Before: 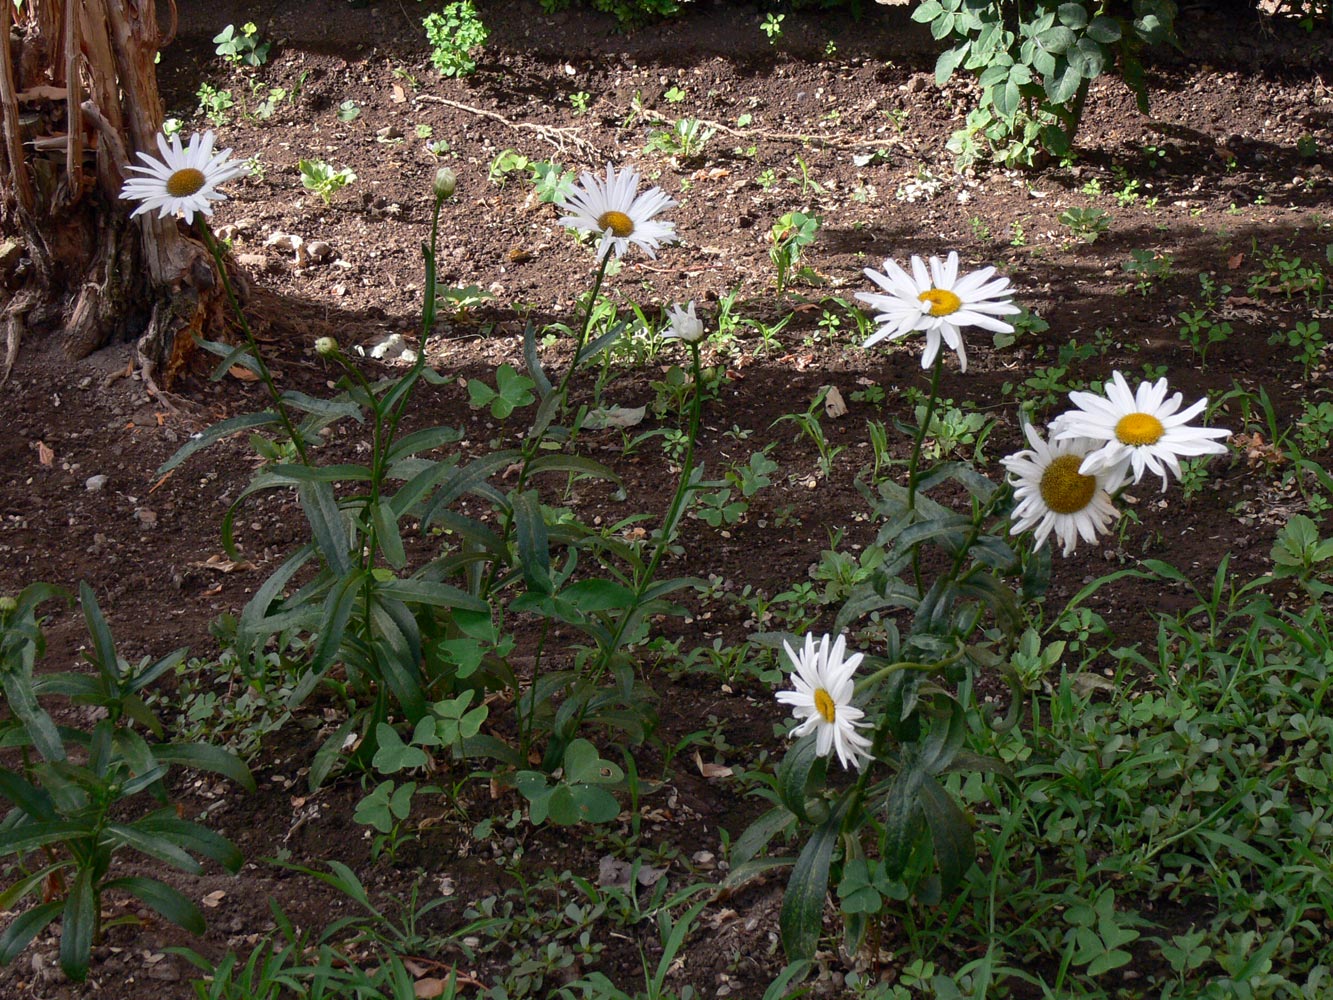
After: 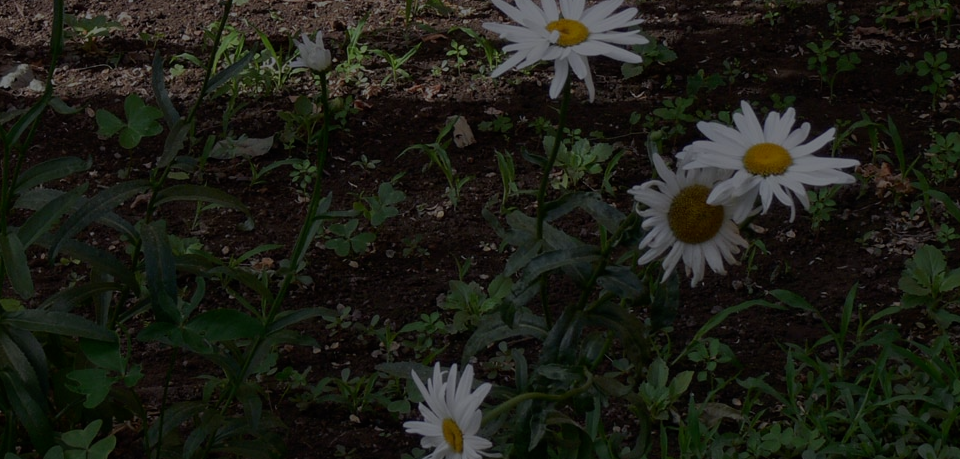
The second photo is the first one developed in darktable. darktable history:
exposure: exposure -2.446 EV, compensate highlight preservation false
crop and rotate: left 27.938%, top 27.046%, bottom 27.046%
white balance: red 0.982, blue 1.018
